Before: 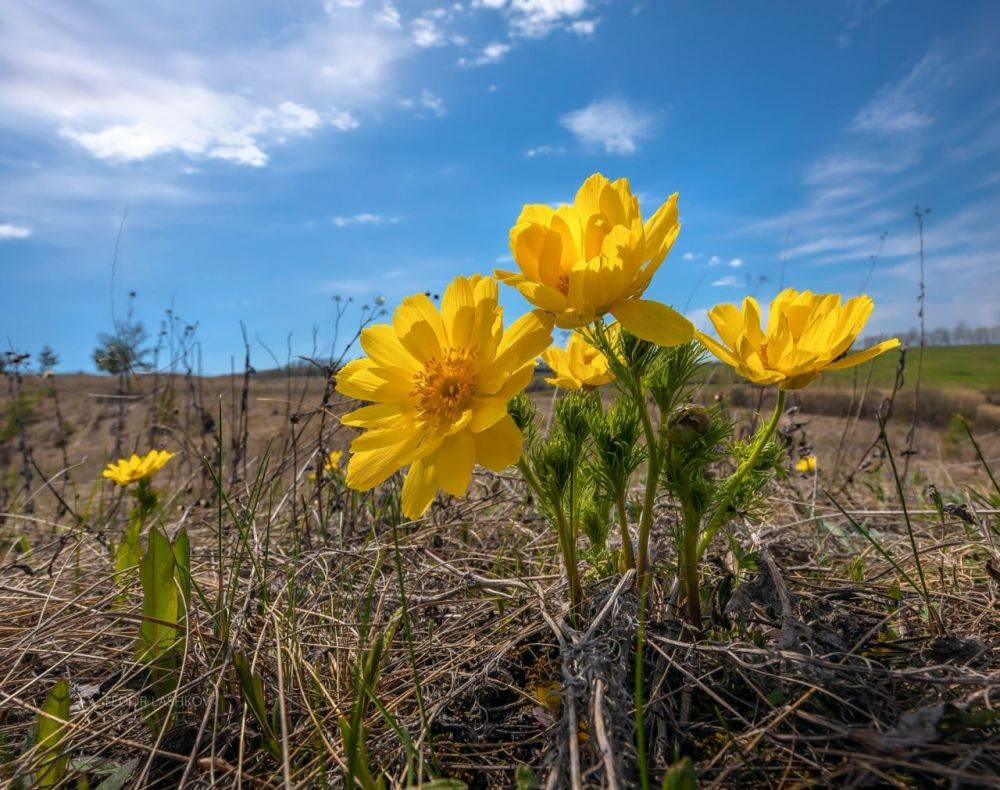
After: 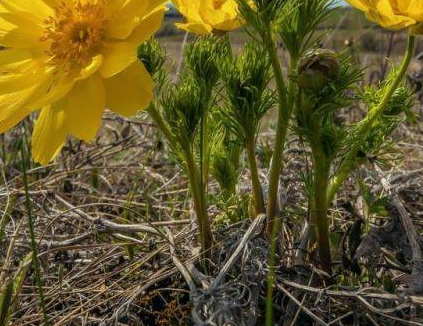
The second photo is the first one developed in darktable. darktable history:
crop: left 37.025%, top 45.051%, right 20.653%, bottom 13.659%
color correction: highlights a* -4.84, highlights b* 5.05, saturation 0.943
